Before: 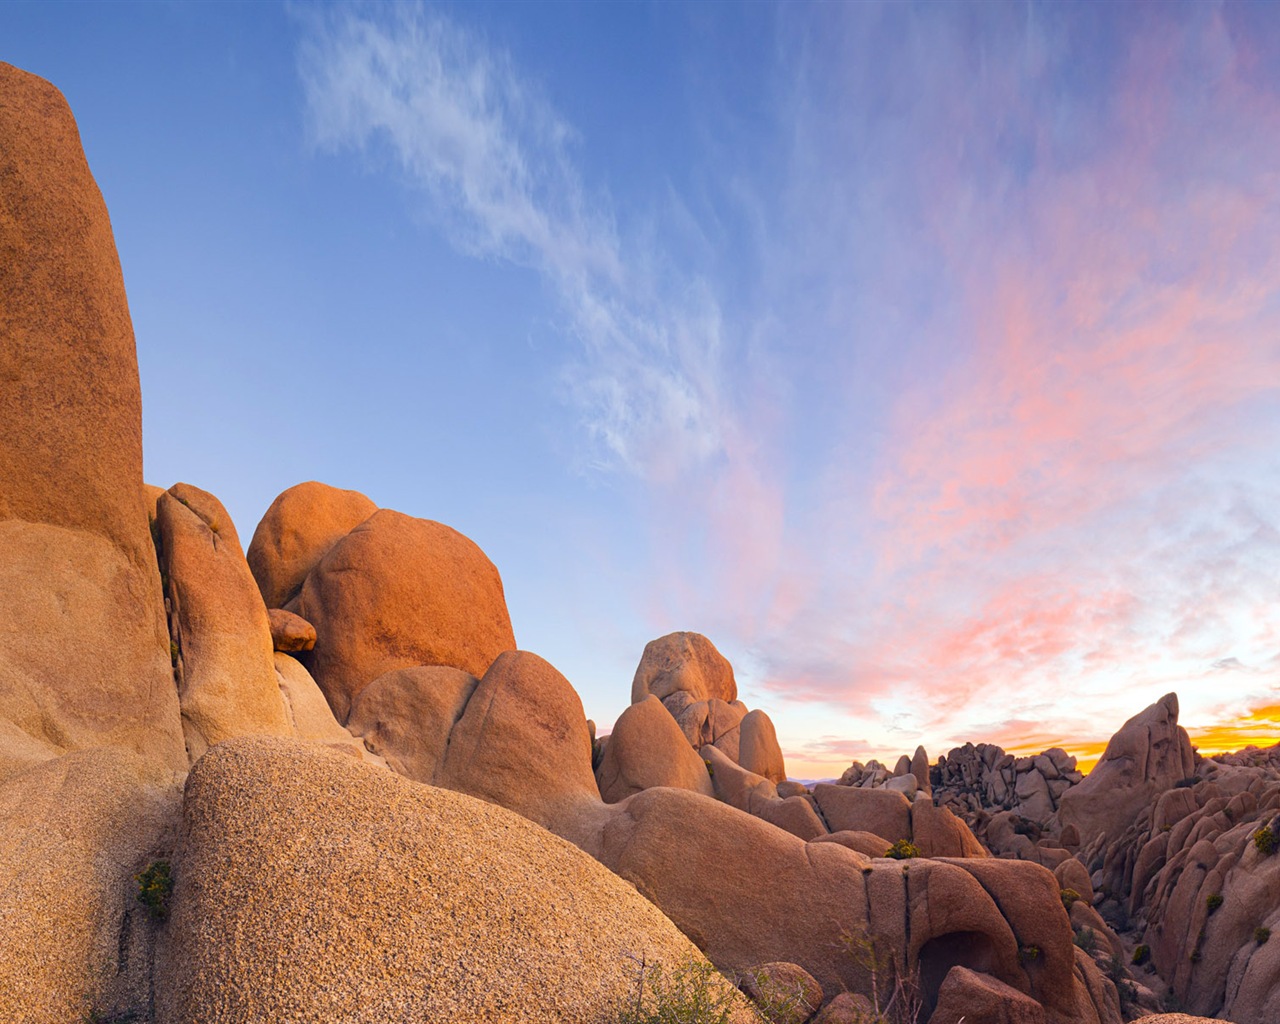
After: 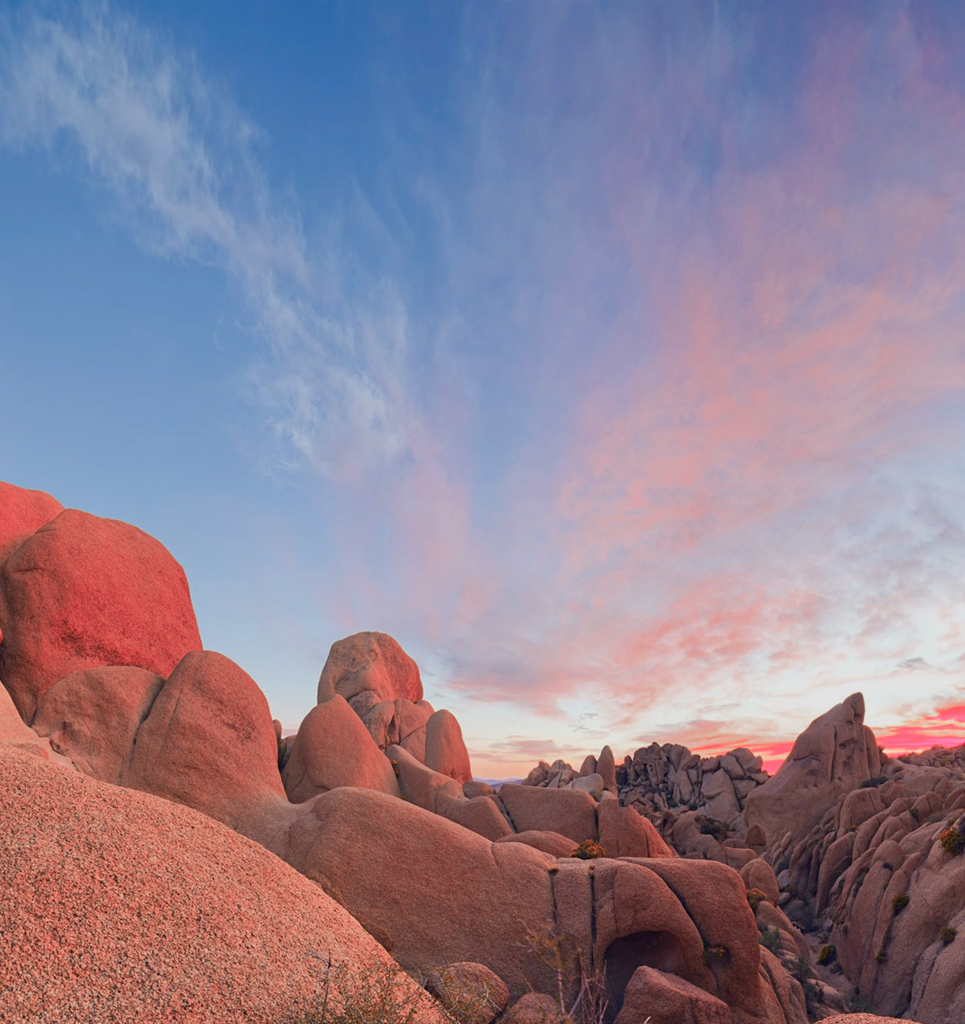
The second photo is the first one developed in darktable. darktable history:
crop and rotate: left 24.6%
tone equalizer: -8 EV 0.25 EV, -7 EV 0.417 EV, -6 EV 0.417 EV, -5 EV 0.25 EV, -3 EV -0.25 EV, -2 EV -0.417 EV, -1 EV -0.417 EV, +0 EV -0.25 EV, edges refinement/feathering 500, mask exposure compensation -1.57 EV, preserve details guided filter
color zones: curves: ch2 [(0, 0.488) (0.143, 0.417) (0.286, 0.212) (0.429, 0.179) (0.571, 0.154) (0.714, 0.415) (0.857, 0.495) (1, 0.488)]
